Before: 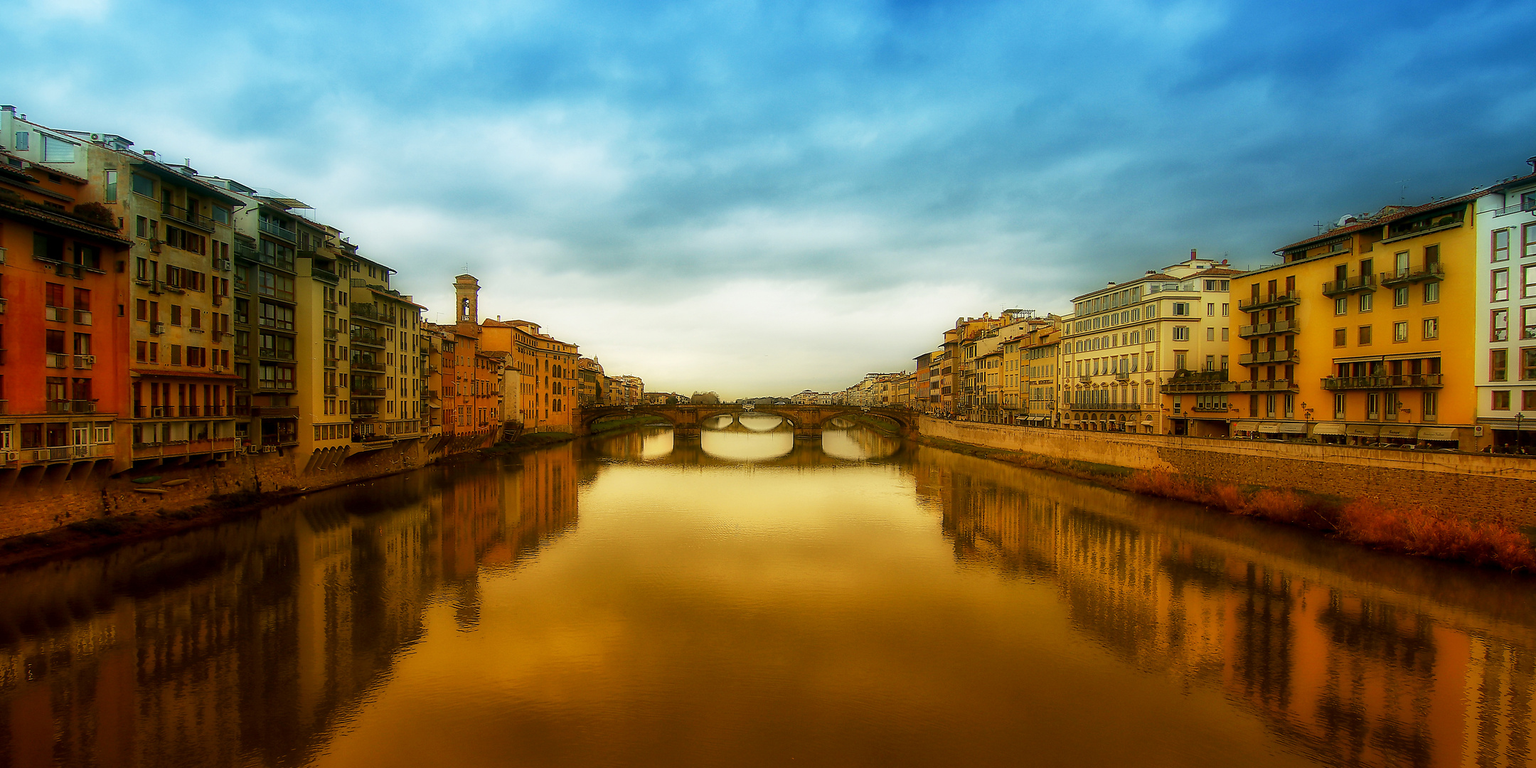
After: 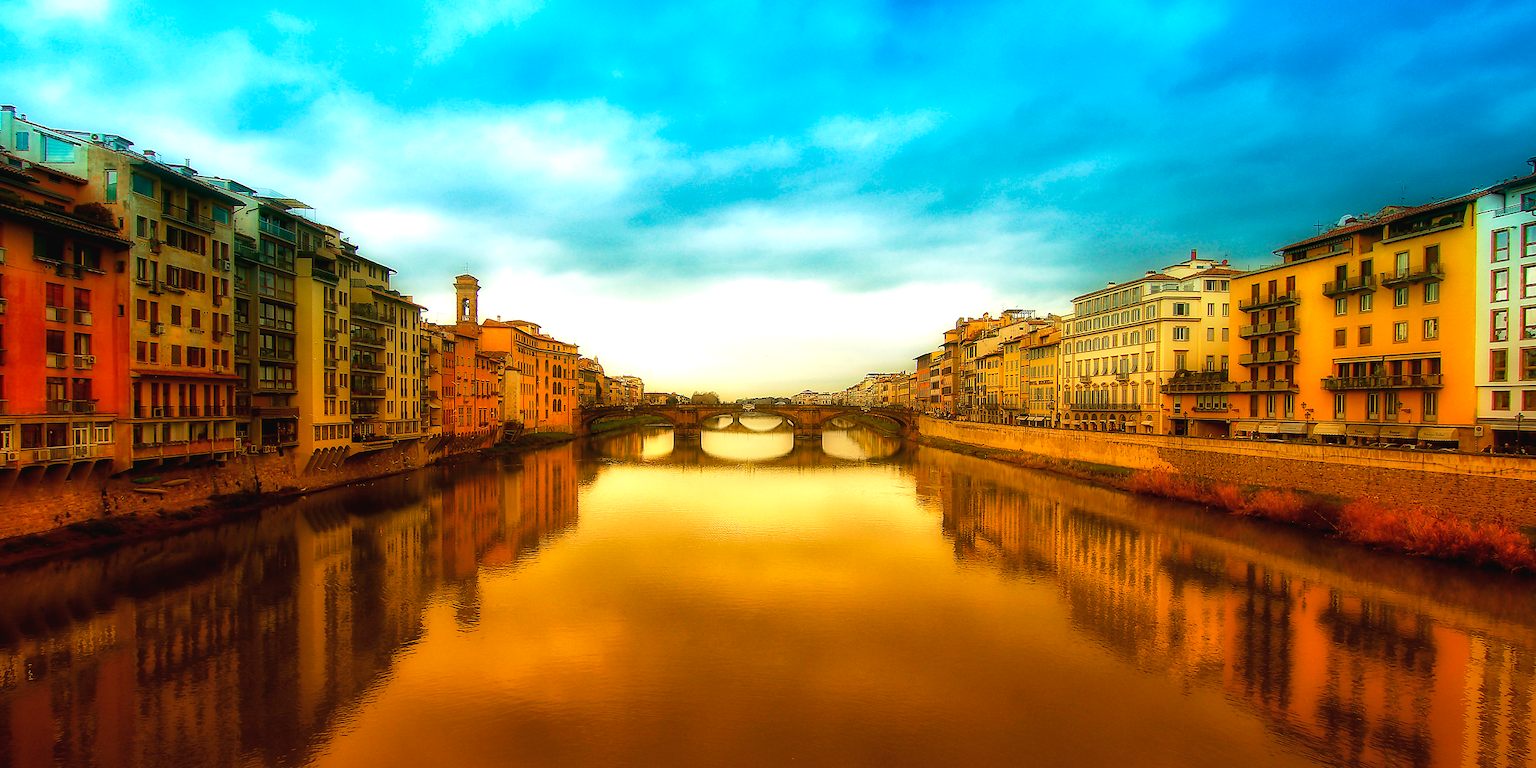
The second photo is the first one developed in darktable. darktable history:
exposure: black level correction -0.002, exposure 0.529 EV, compensate highlight preservation false
velvia: strength 27.64%
haze removal: compatibility mode true, adaptive false
